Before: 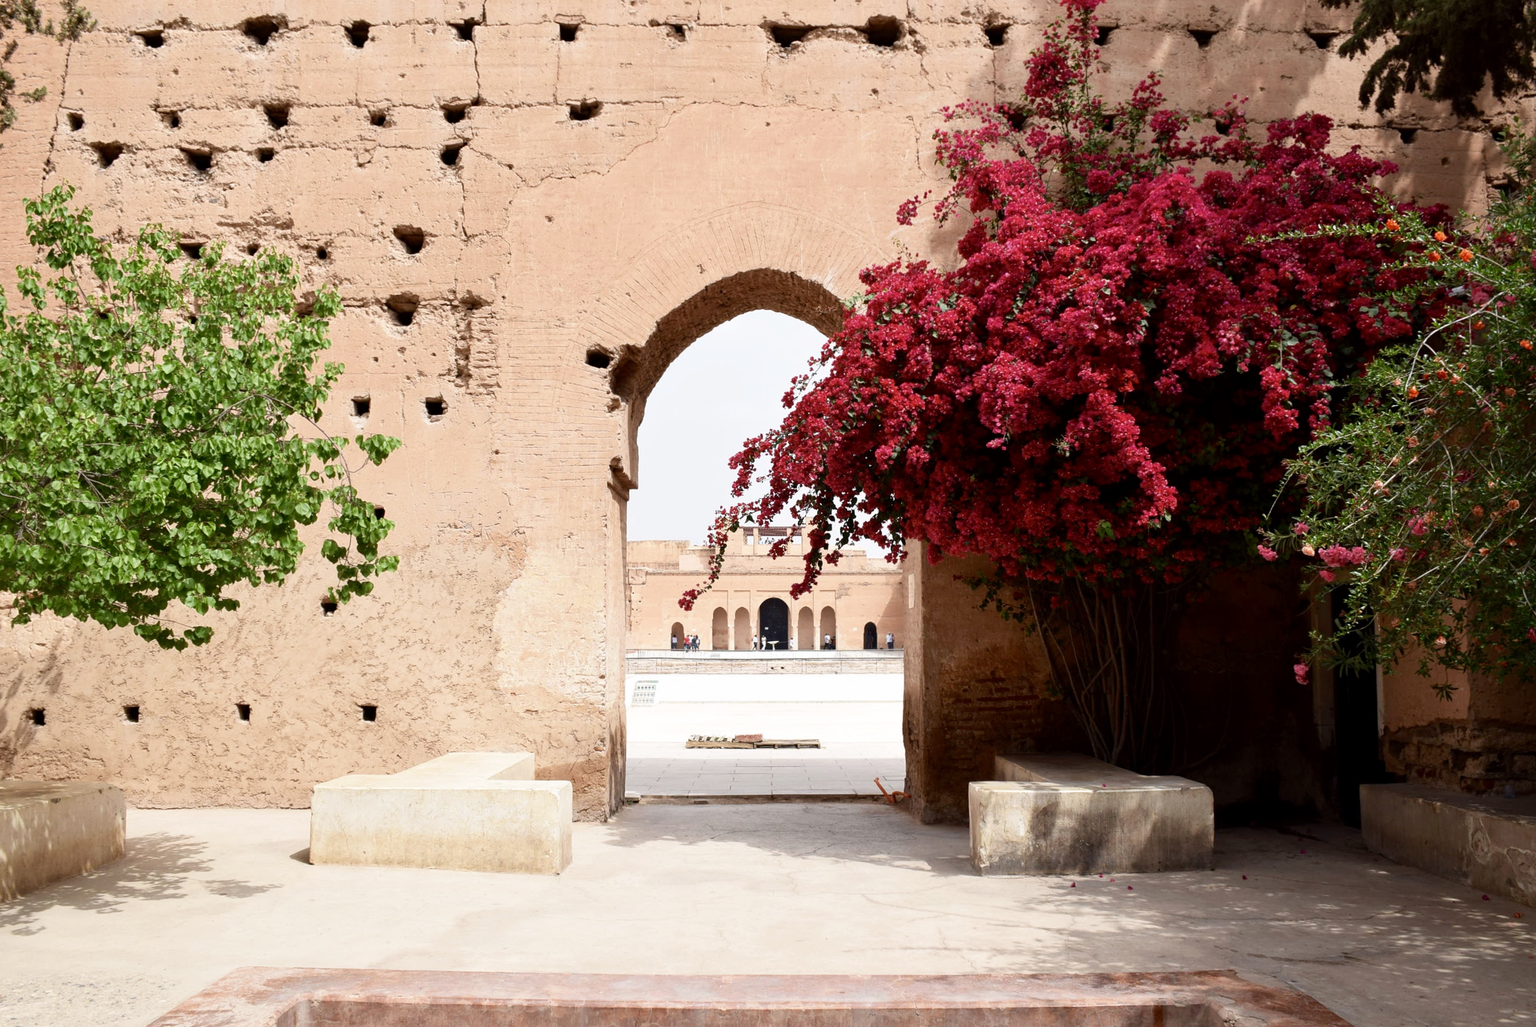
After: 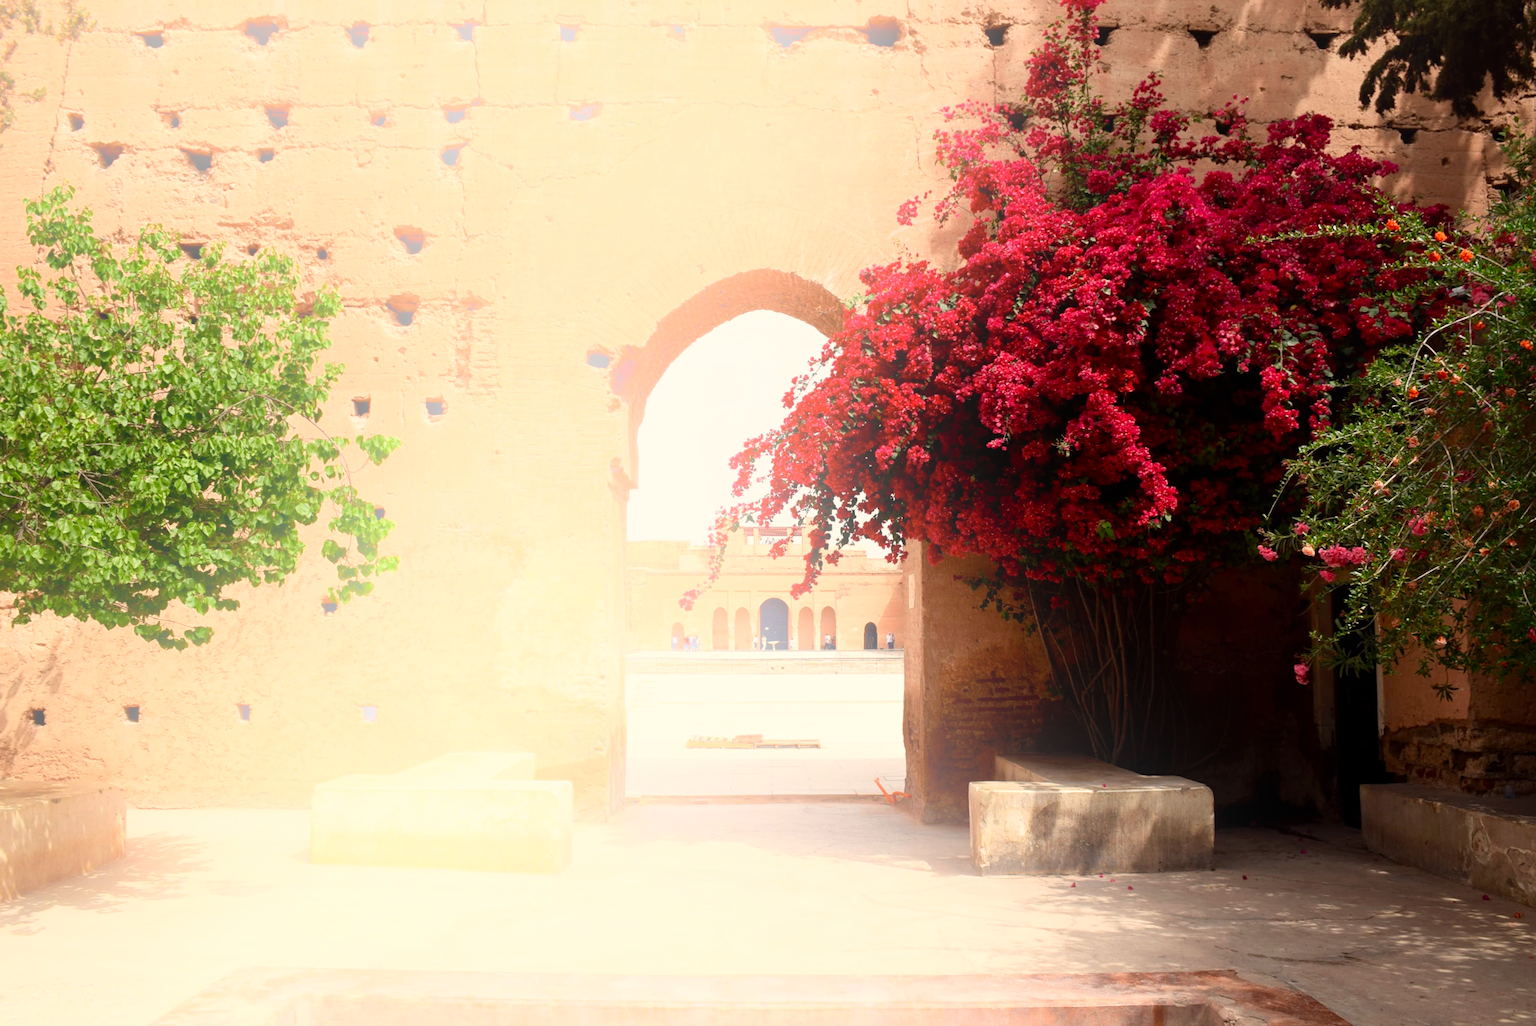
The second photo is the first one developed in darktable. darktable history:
white balance: red 1.045, blue 0.932
bloom: size 40%
